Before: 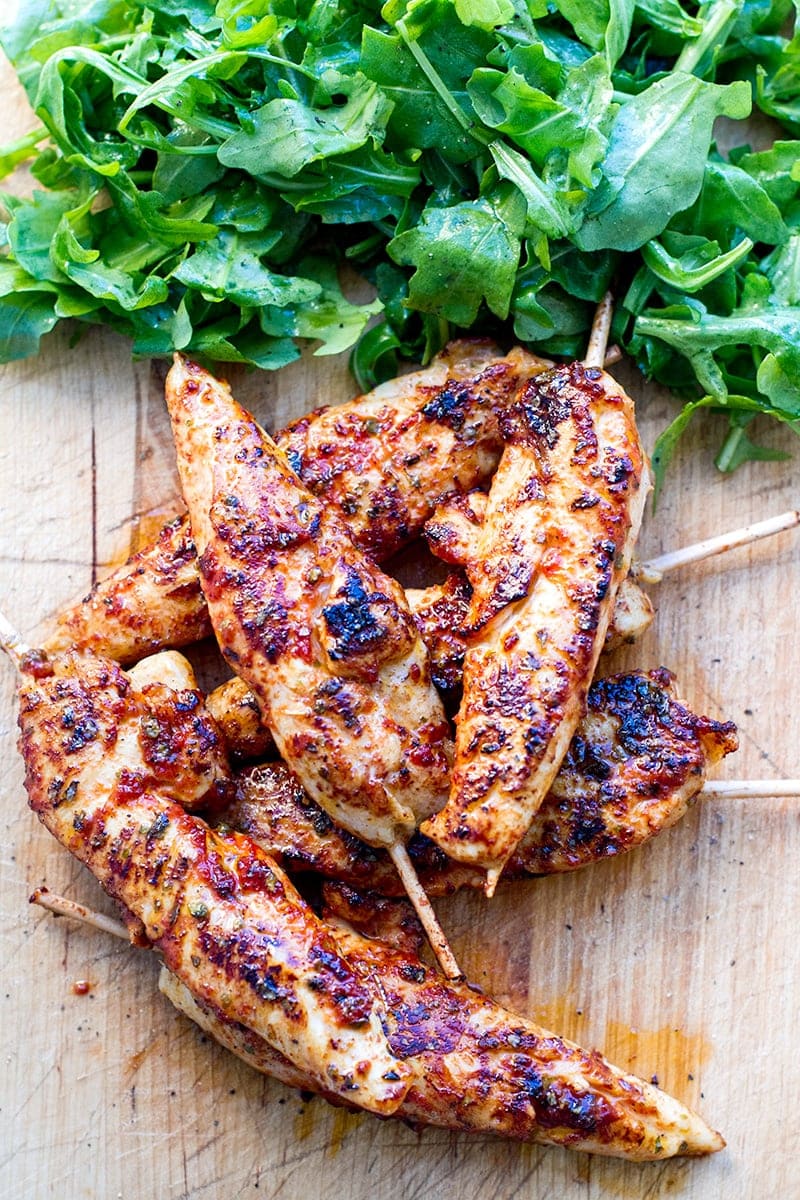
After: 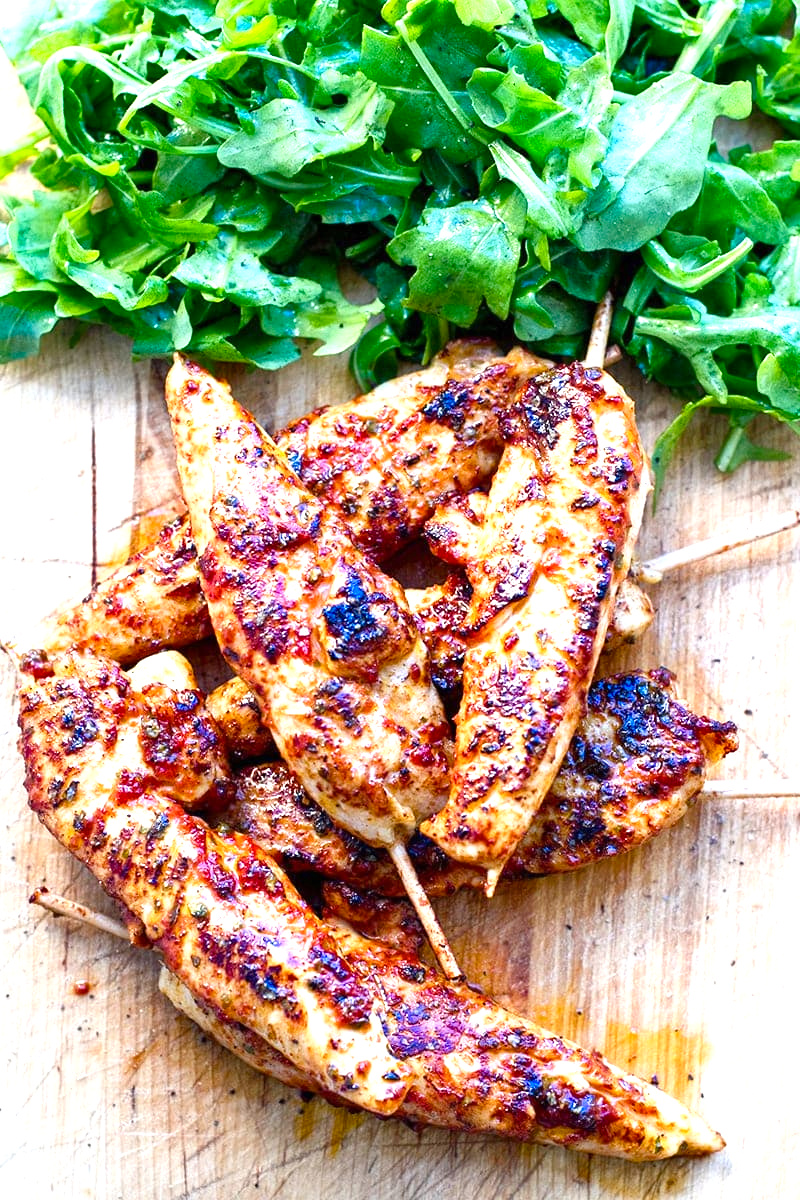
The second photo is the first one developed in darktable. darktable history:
shadows and highlights: shadows 37.27, highlights -28.18, soften with gaussian
exposure: black level correction 0, exposure 0.7 EV, compensate exposure bias true, compensate highlight preservation false
color balance rgb: linear chroma grading › shadows 19.44%, linear chroma grading › highlights 3.42%, linear chroma grading › mid-tones 10.16%
